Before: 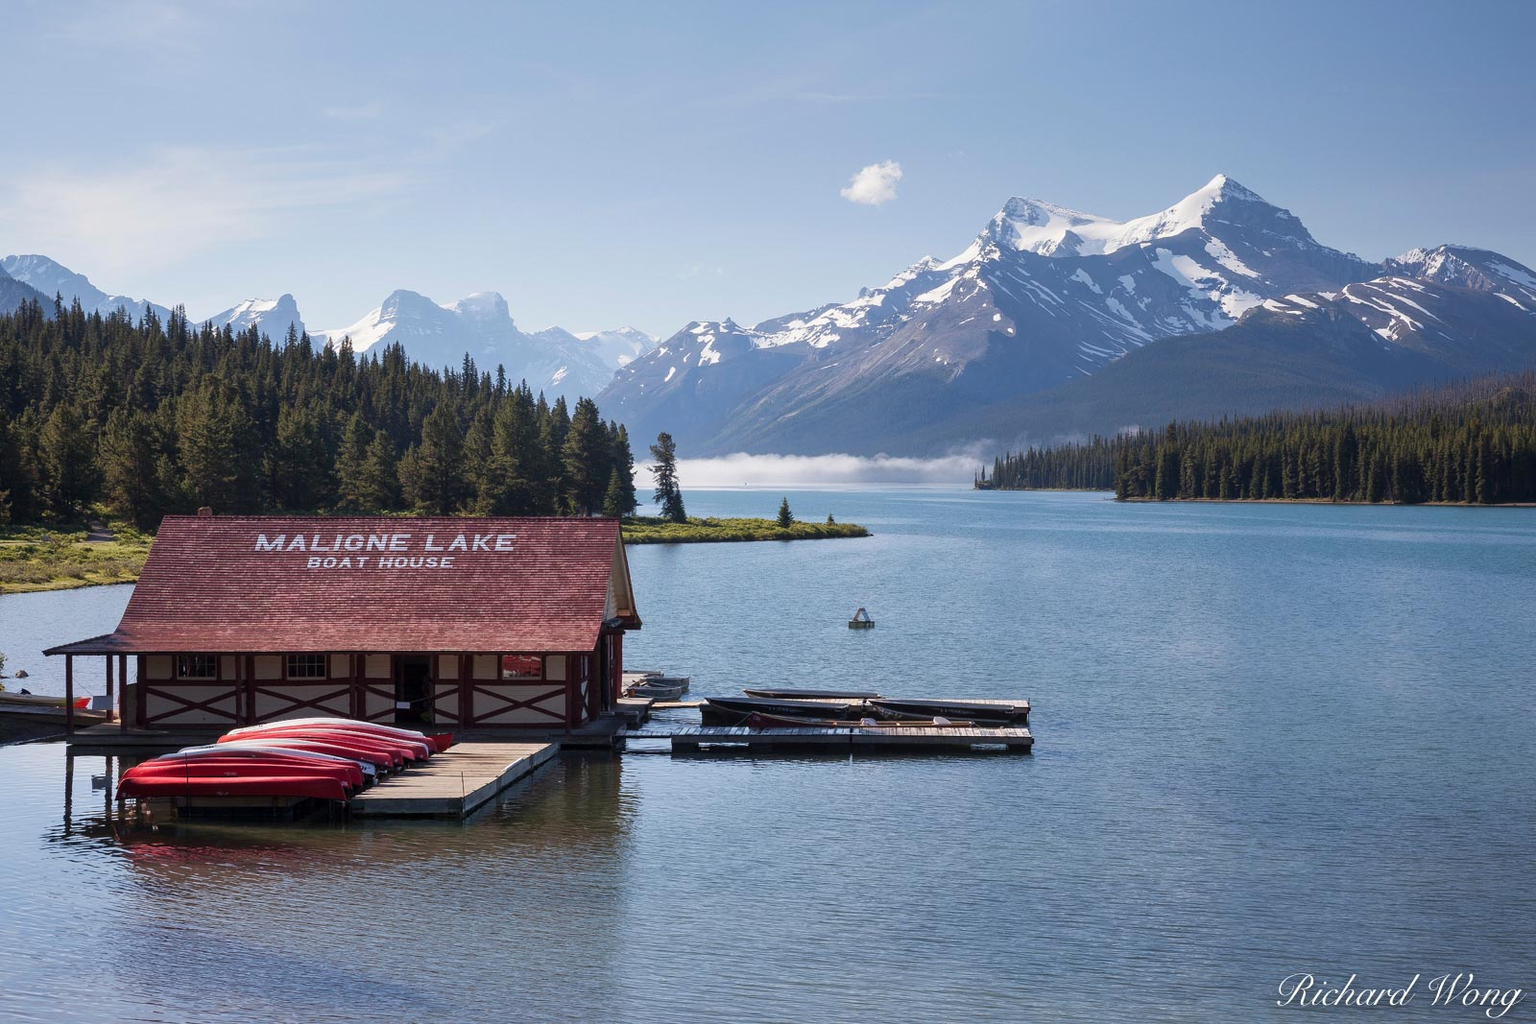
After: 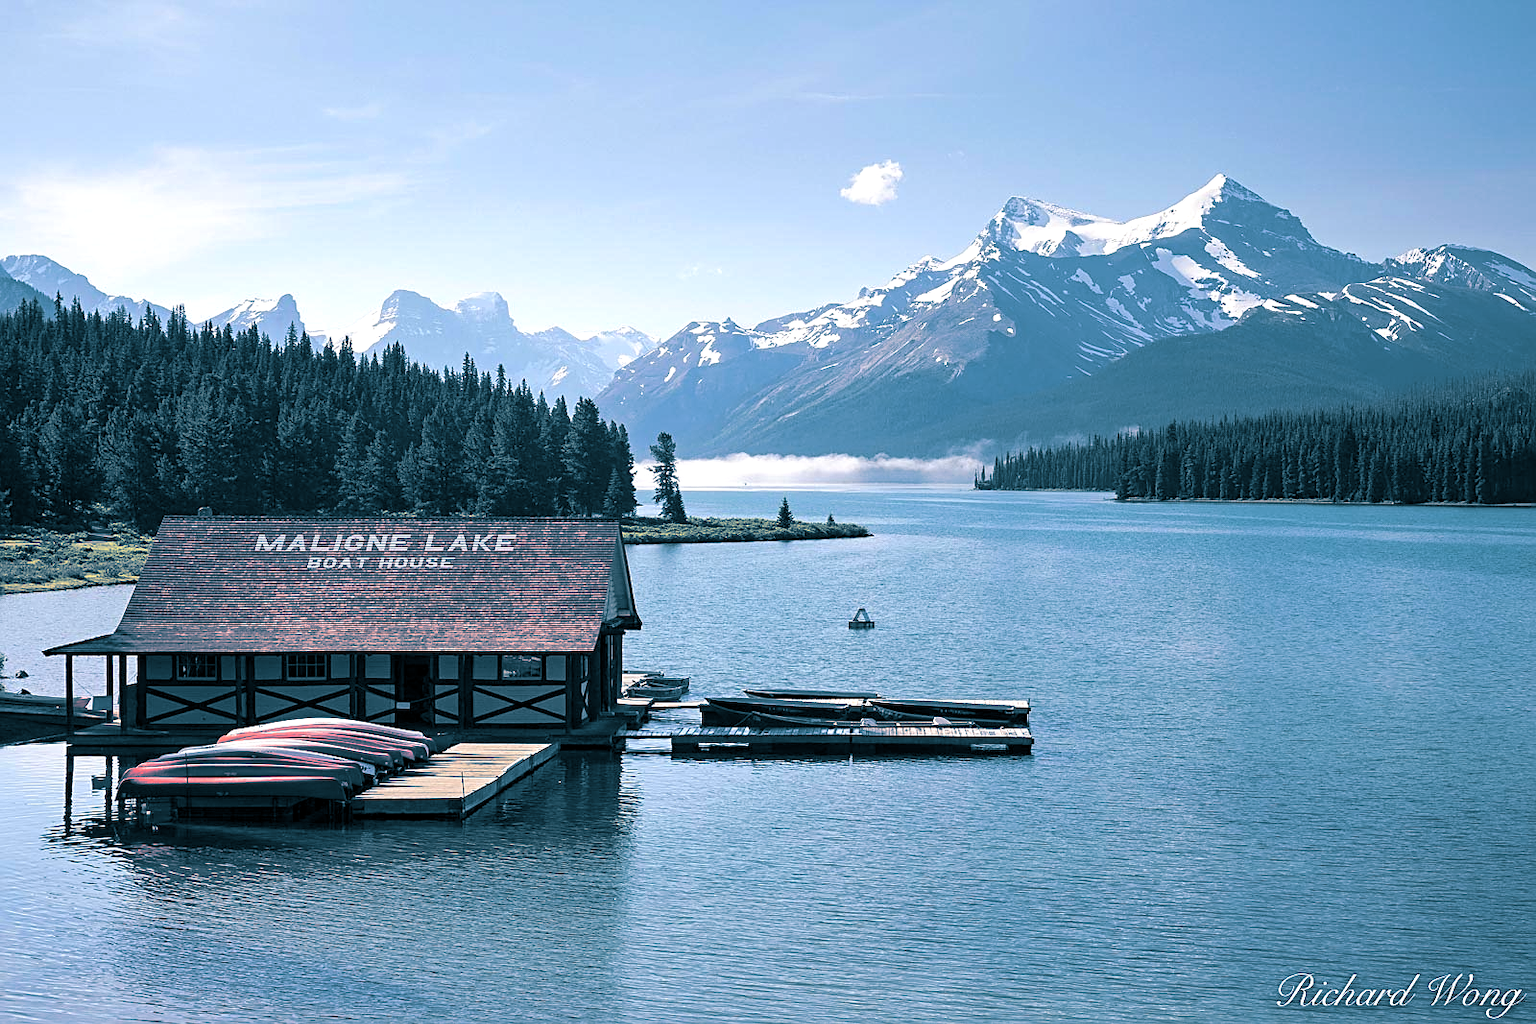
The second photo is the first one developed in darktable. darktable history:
exposure: black level correction 0.001, exposure 0.5 EV, compensate exposure bias true, compensate highlight preservation false
sharpen: on, module defaults
split-toning: shadows › hue 212.4°, balance -70
haze removal: compatibility mode true, adaptive false
